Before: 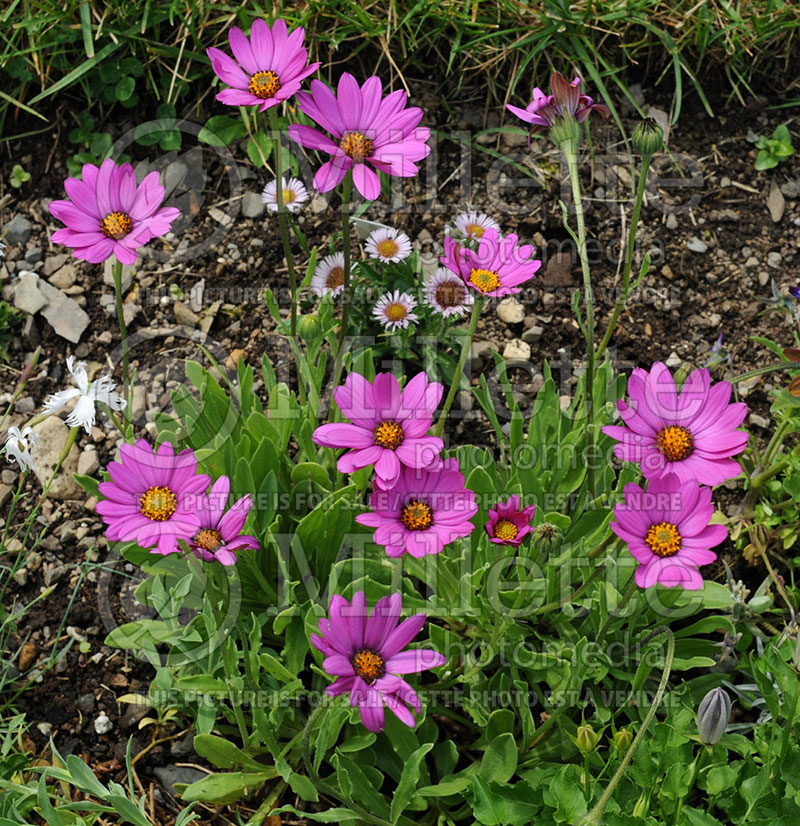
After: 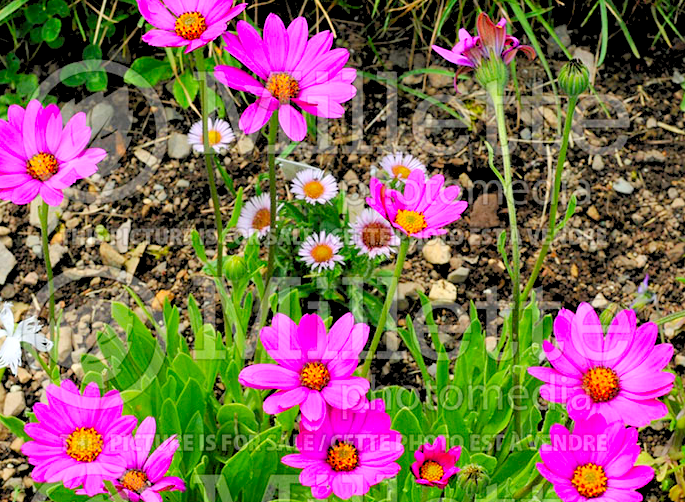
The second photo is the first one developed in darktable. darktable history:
levels: levels [0.072, 0.414, 0.976]
crop and rotate: left 9.278%, top 7.209%, right 5.067%, bottom 31.999%
color correction: highlights b* 0.064, saturation 1.36
